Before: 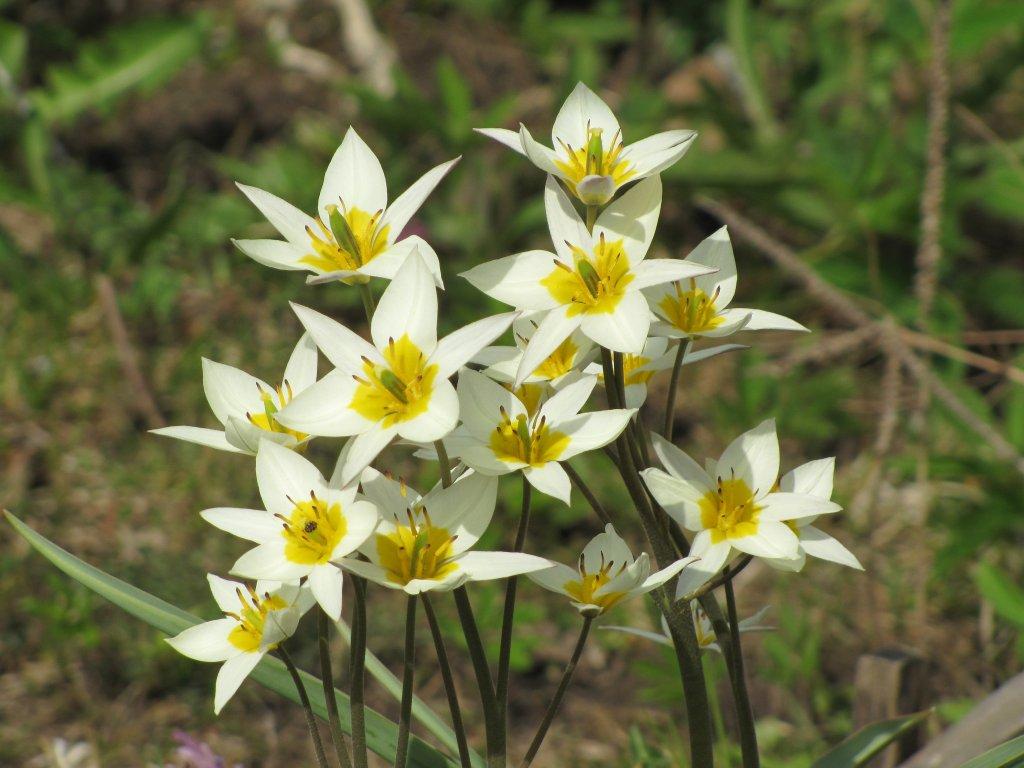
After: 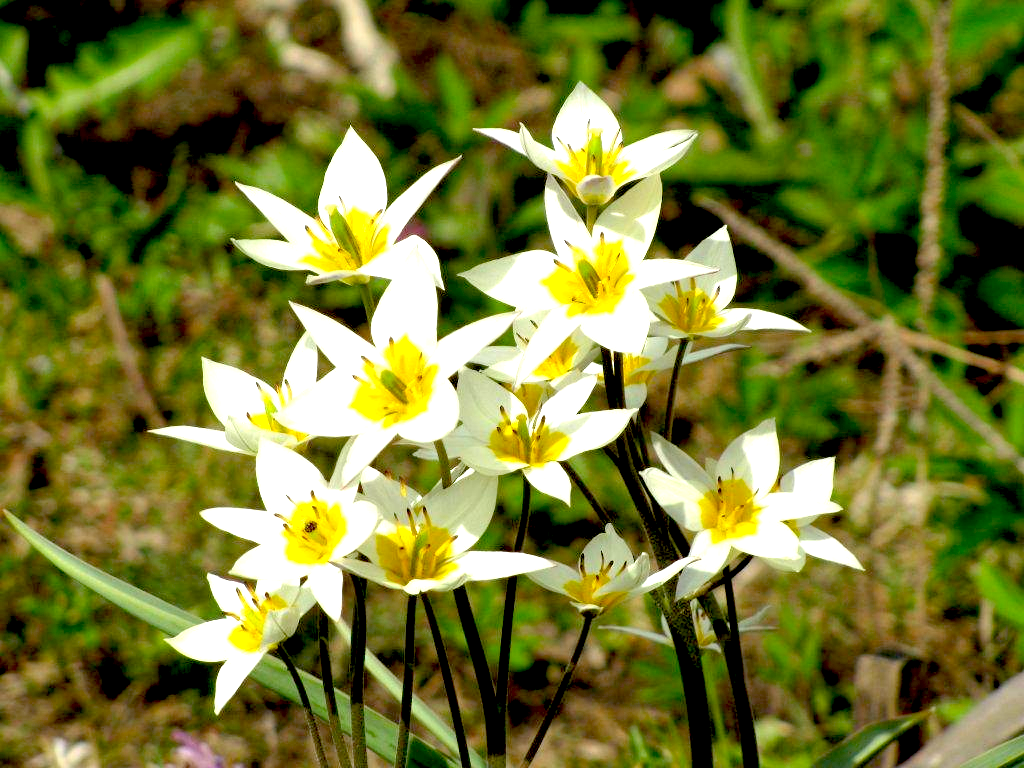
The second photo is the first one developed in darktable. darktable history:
exposure: black level correction 0.035, exposure 0.903 EV, compensate highlight preservation false
